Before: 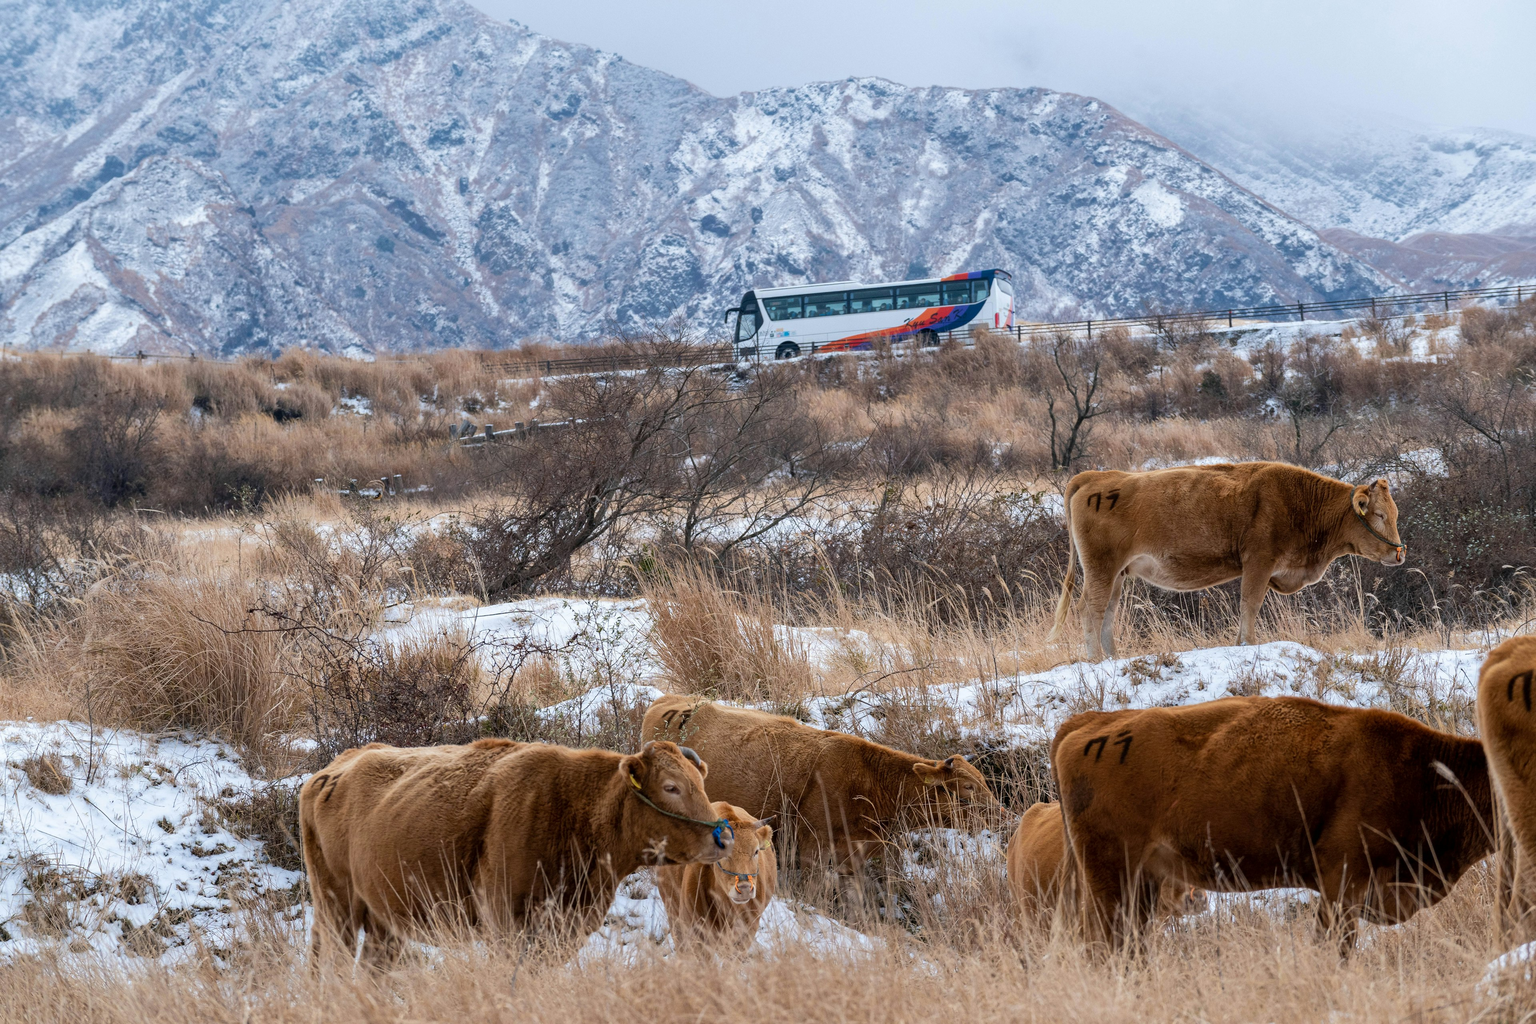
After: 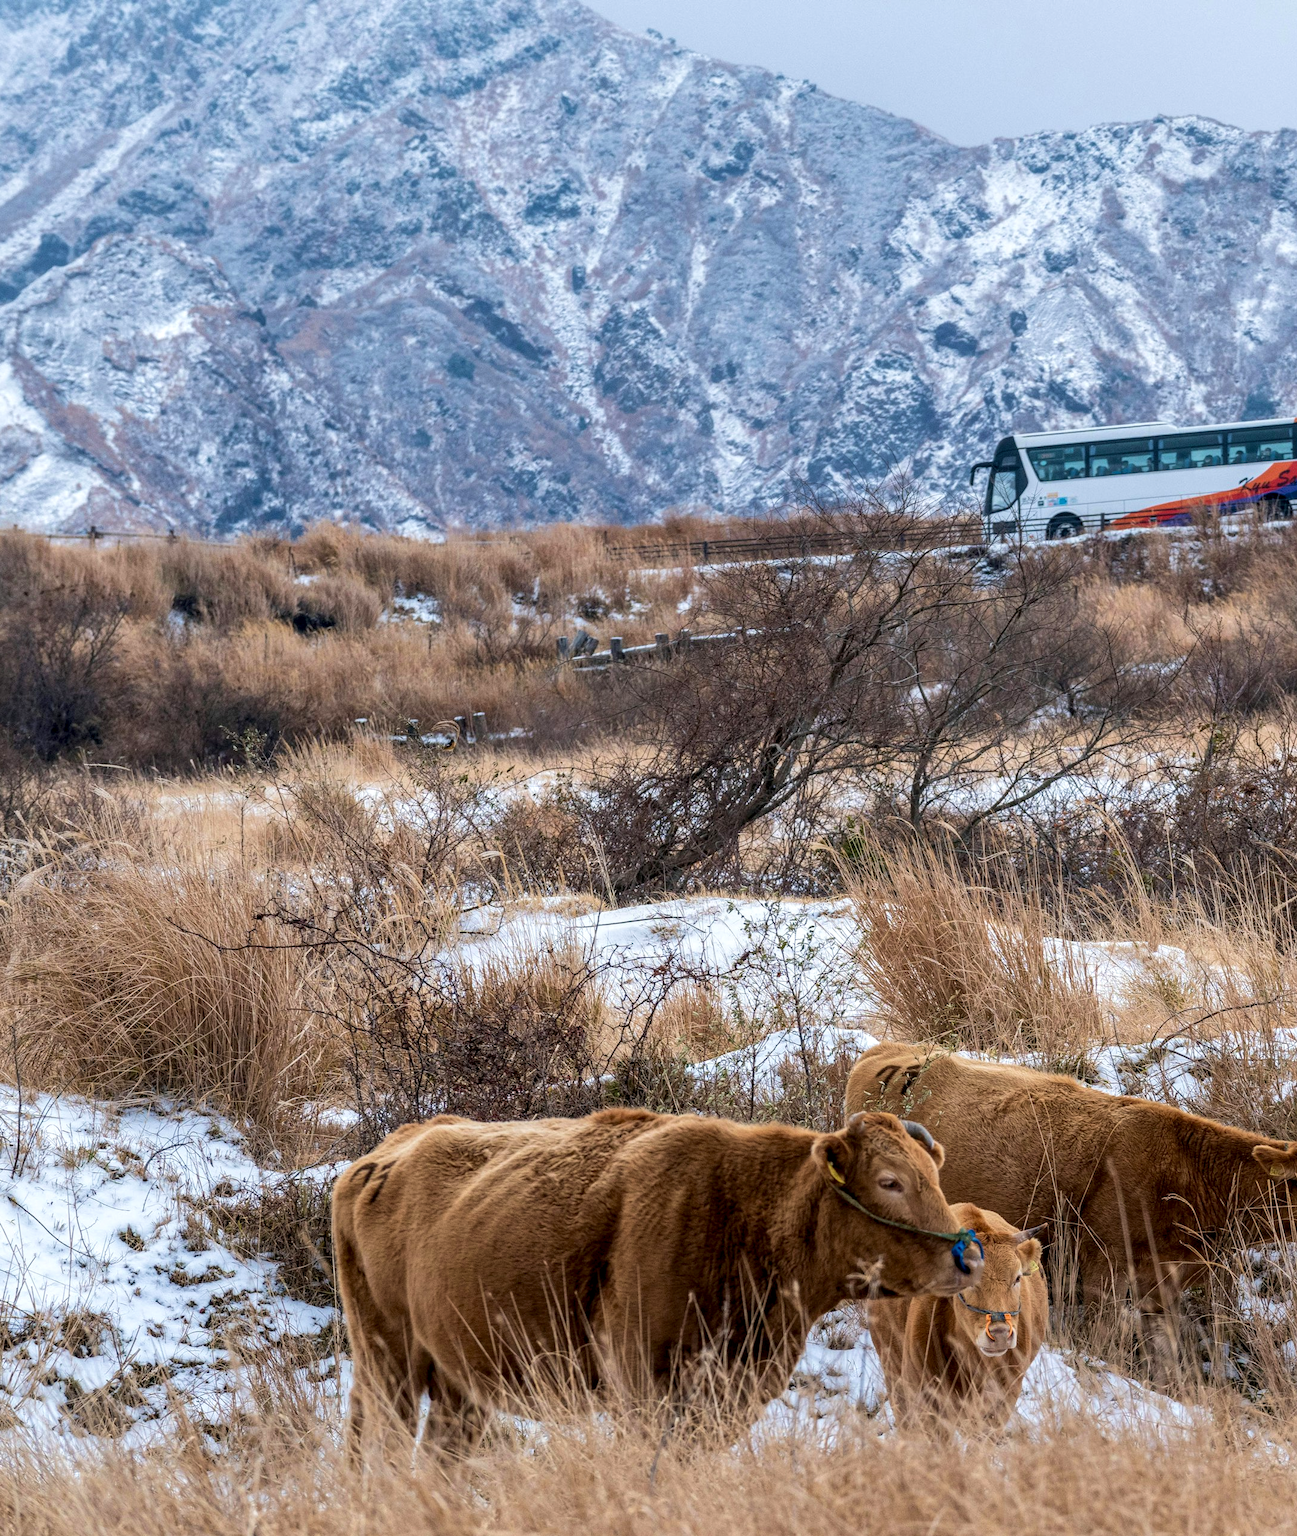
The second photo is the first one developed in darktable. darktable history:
crop: left 5.114%, right 38.589%
local contrast: detail 130%
velvia: on, module defaults
